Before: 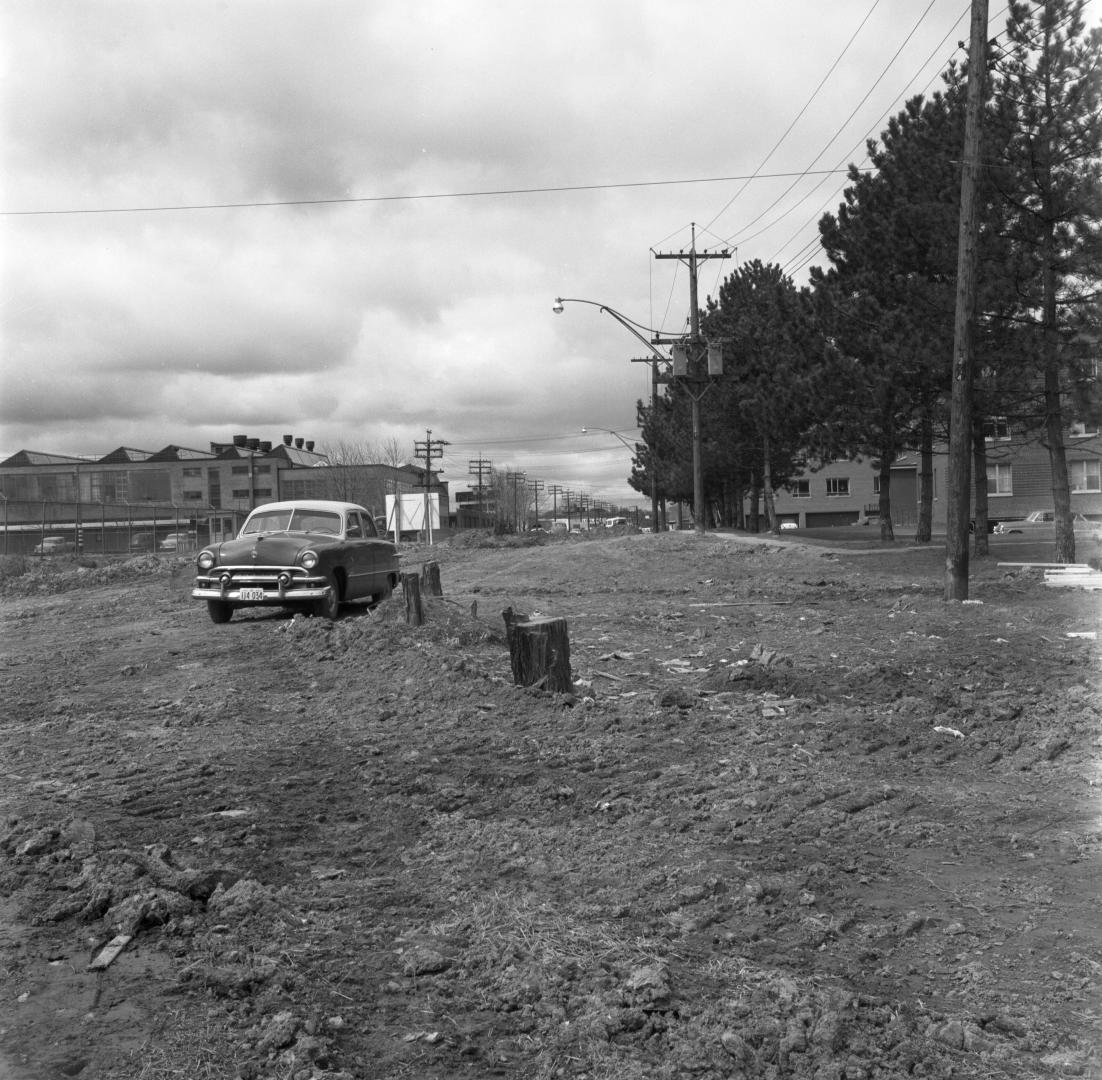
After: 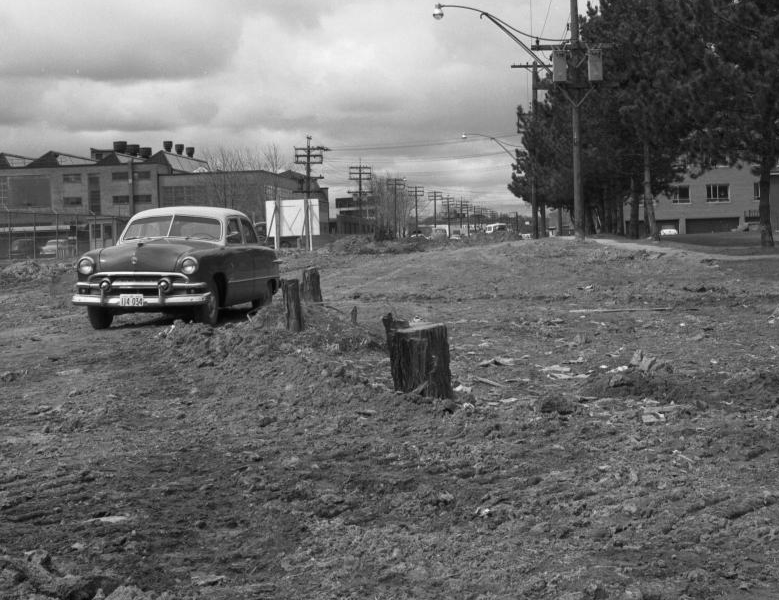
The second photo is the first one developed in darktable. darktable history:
crop: left 10.948%, top 27.271%, right 18.282%, bottom 17.117%
color calibration: output gray [0.28, 0.41, 0.31, 0], illuminant same as pipeline (D50), adaptation XYZ, x 0.346, y 0.359, temperature 5021.49 K
tone equalizer: edges refinement/feathering 500, mask exposure compensation -1.57 EV, preserve details no
